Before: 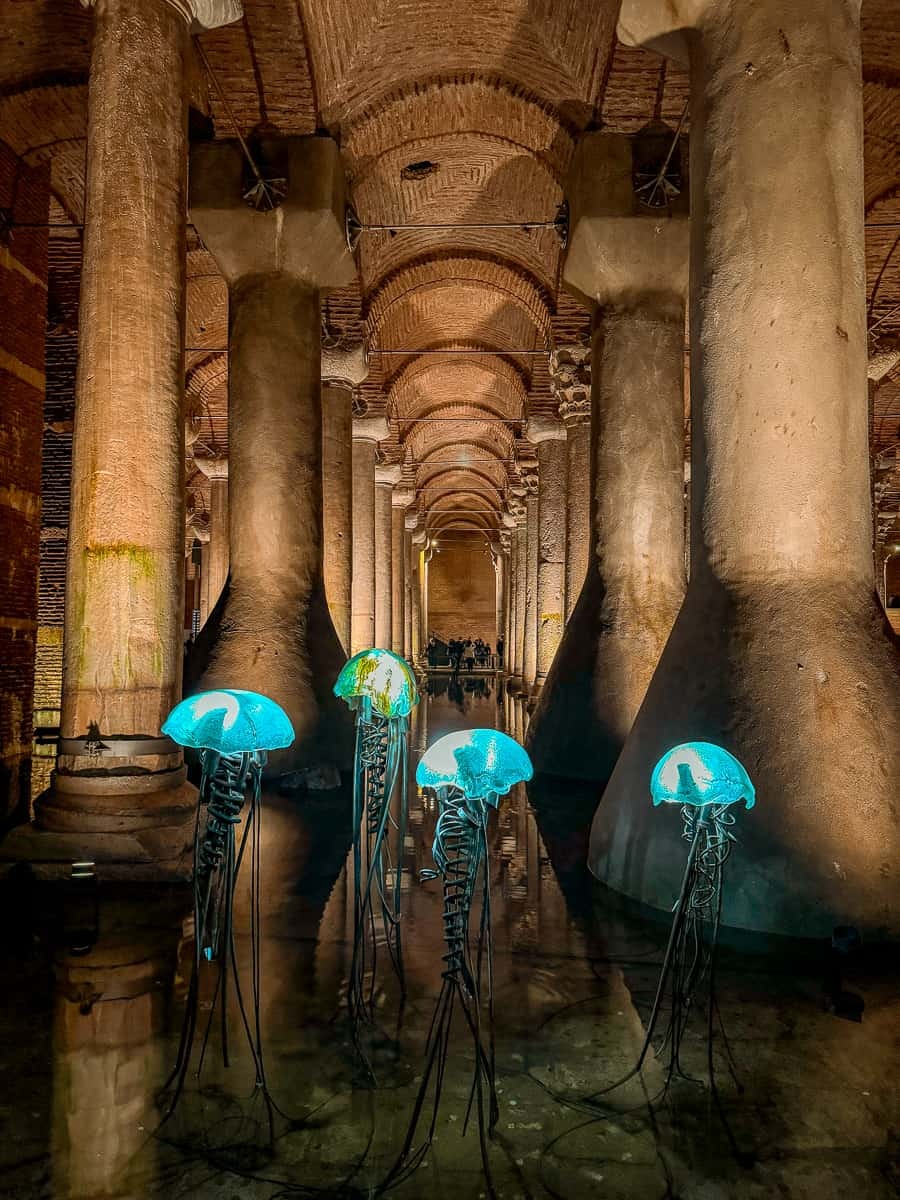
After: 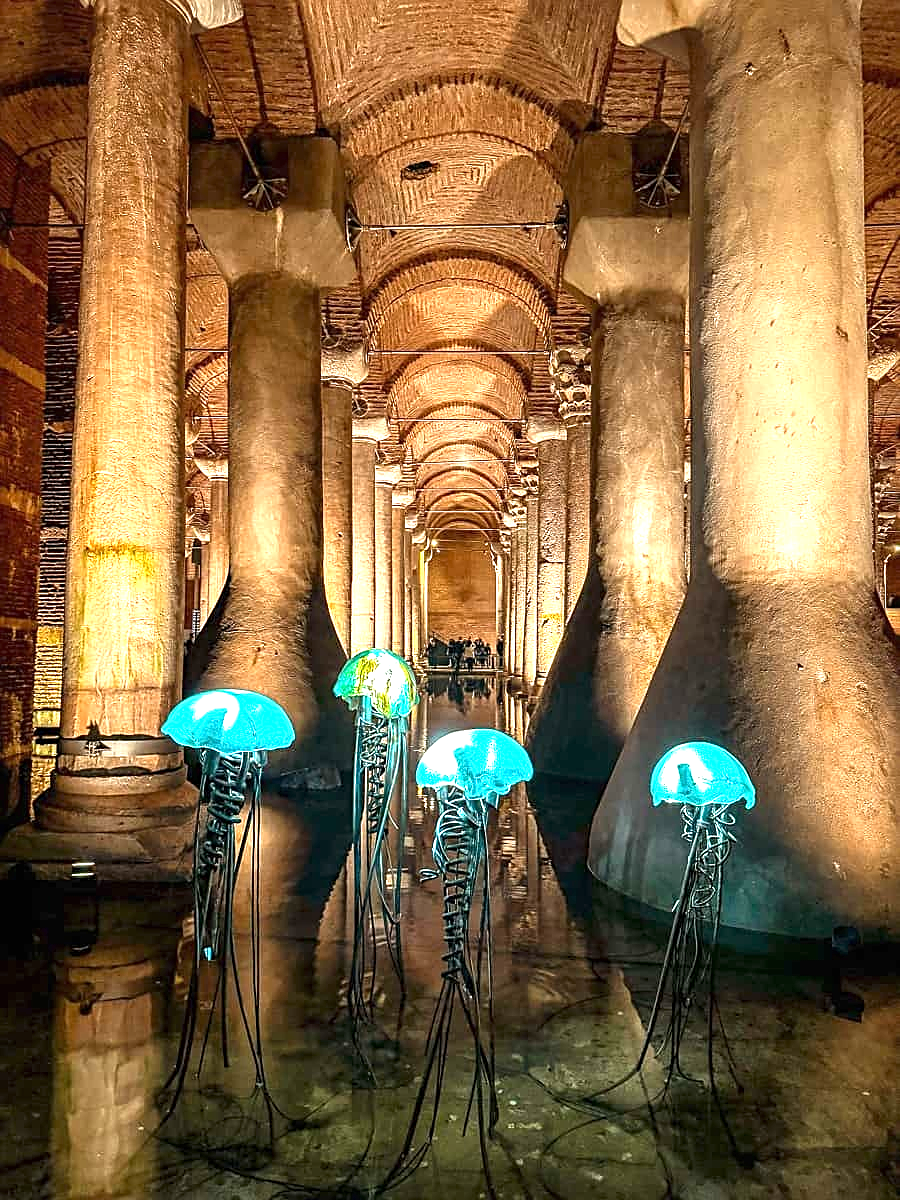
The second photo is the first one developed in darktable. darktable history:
sharpen: on, module defaults
exposure: black level correction 0, exposure 1.4 EV, compensate highlight preservation false
